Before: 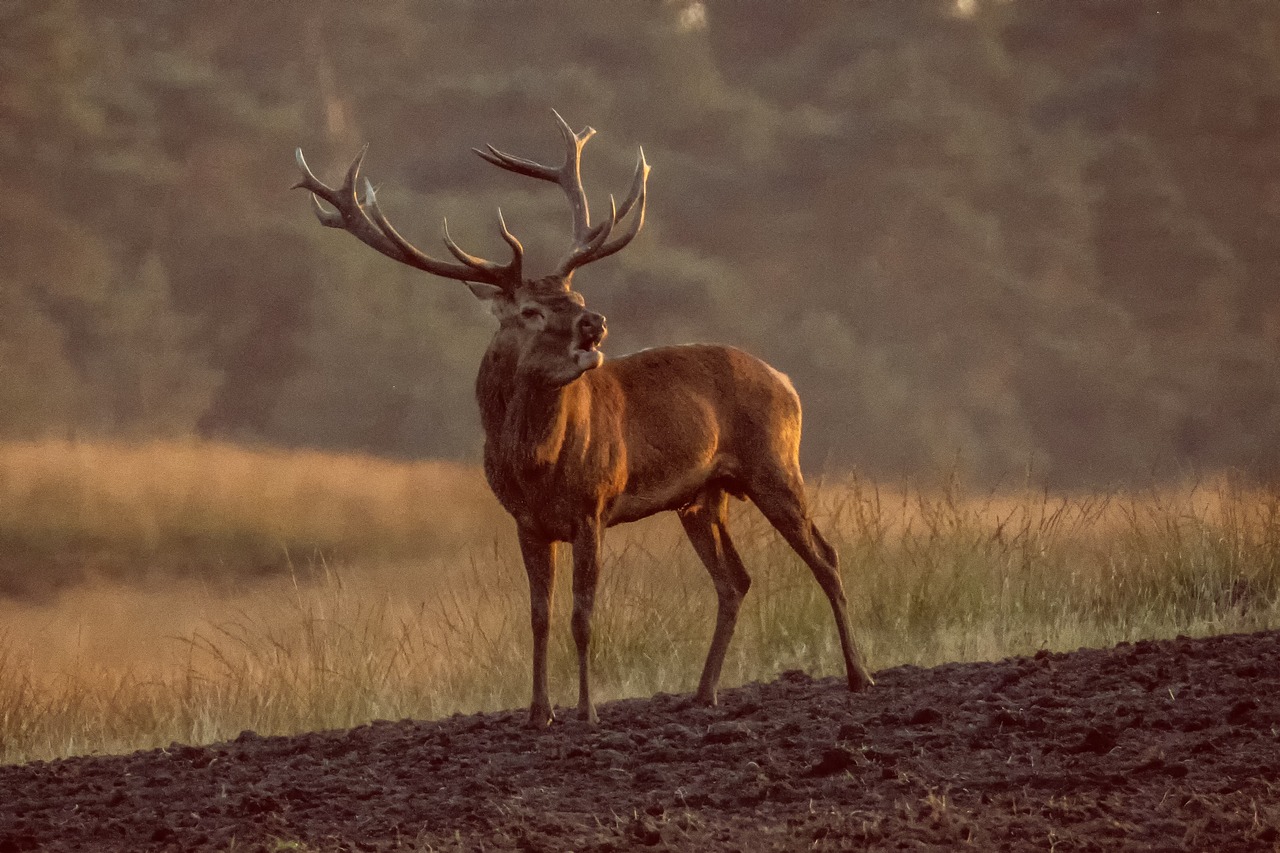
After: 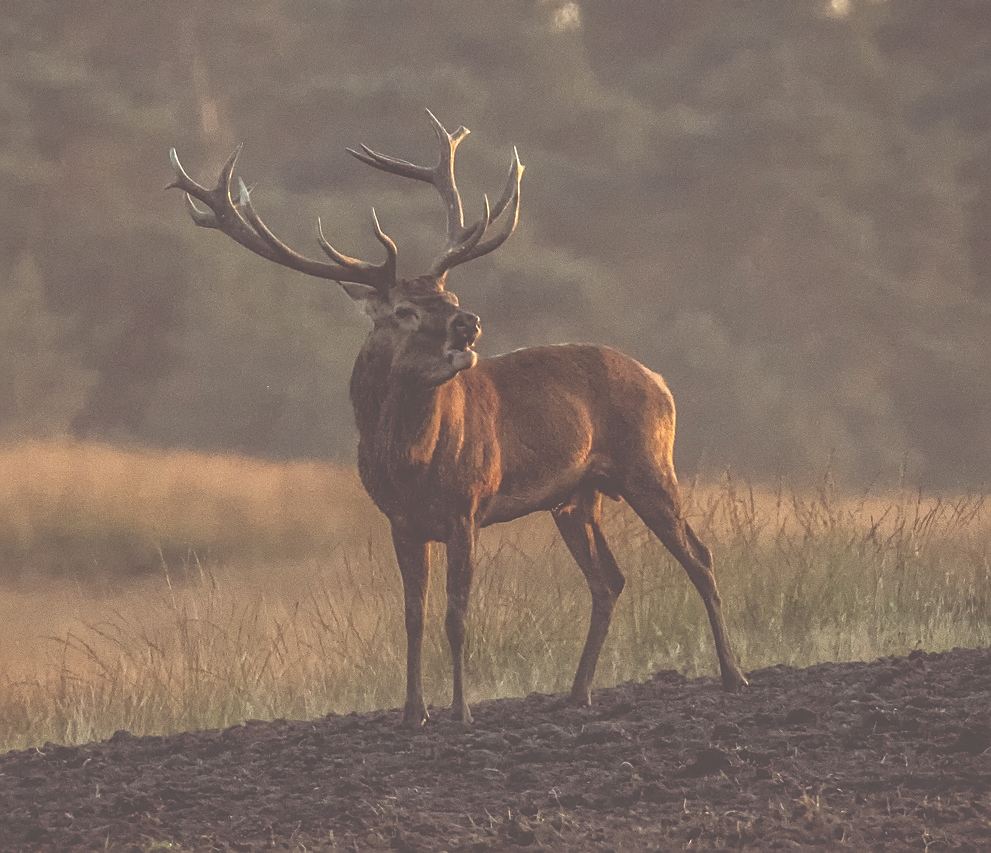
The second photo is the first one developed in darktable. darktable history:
exposure: black level correction -0.087, compensate highlight preservation false
crop: left 9.88%, right 12.664%
local contrast: highlights 100%, shadows 100%, detail 120%, midtone range 0.2
sharpen: on, module defaults
